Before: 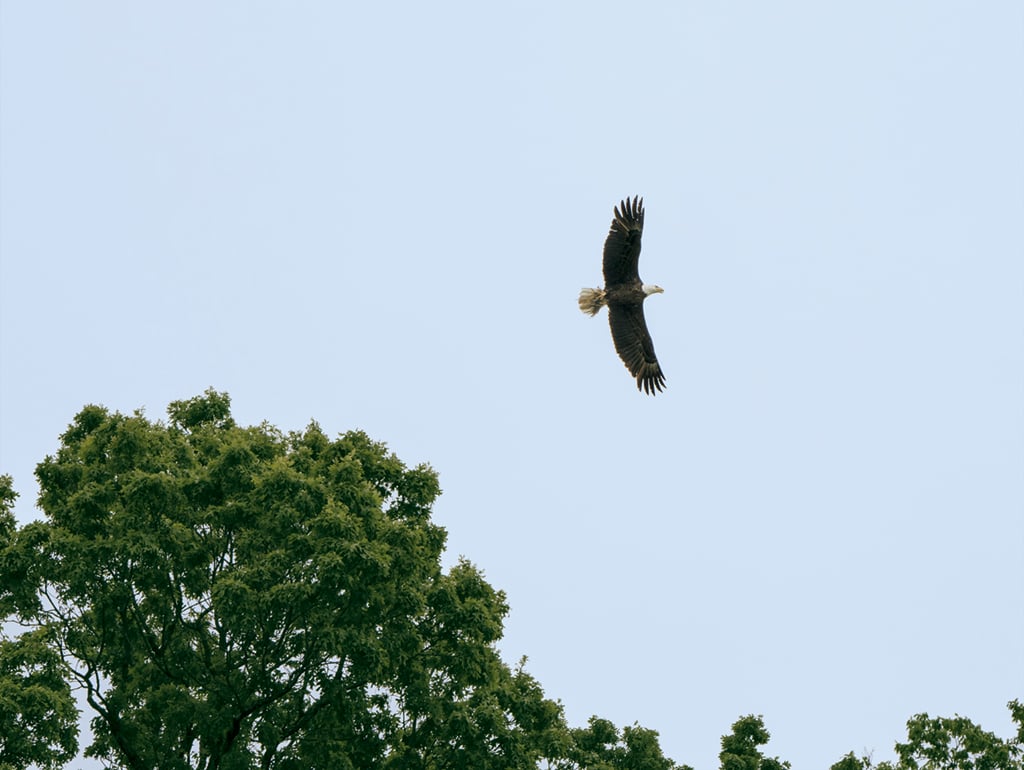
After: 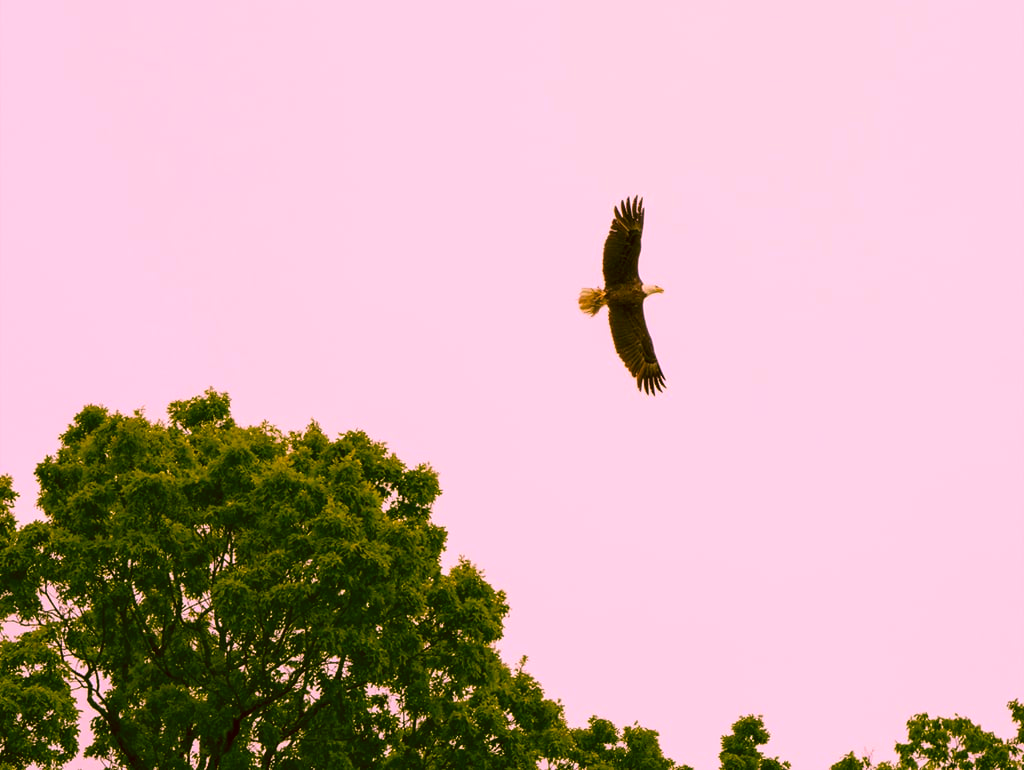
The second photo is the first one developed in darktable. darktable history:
white balance: red 1.042, blue 1.17
color correction: highlights a* 10.44, highlights b* 30.04, shadows a* 2.73, shadows b* 17.51, saturation 1.72
